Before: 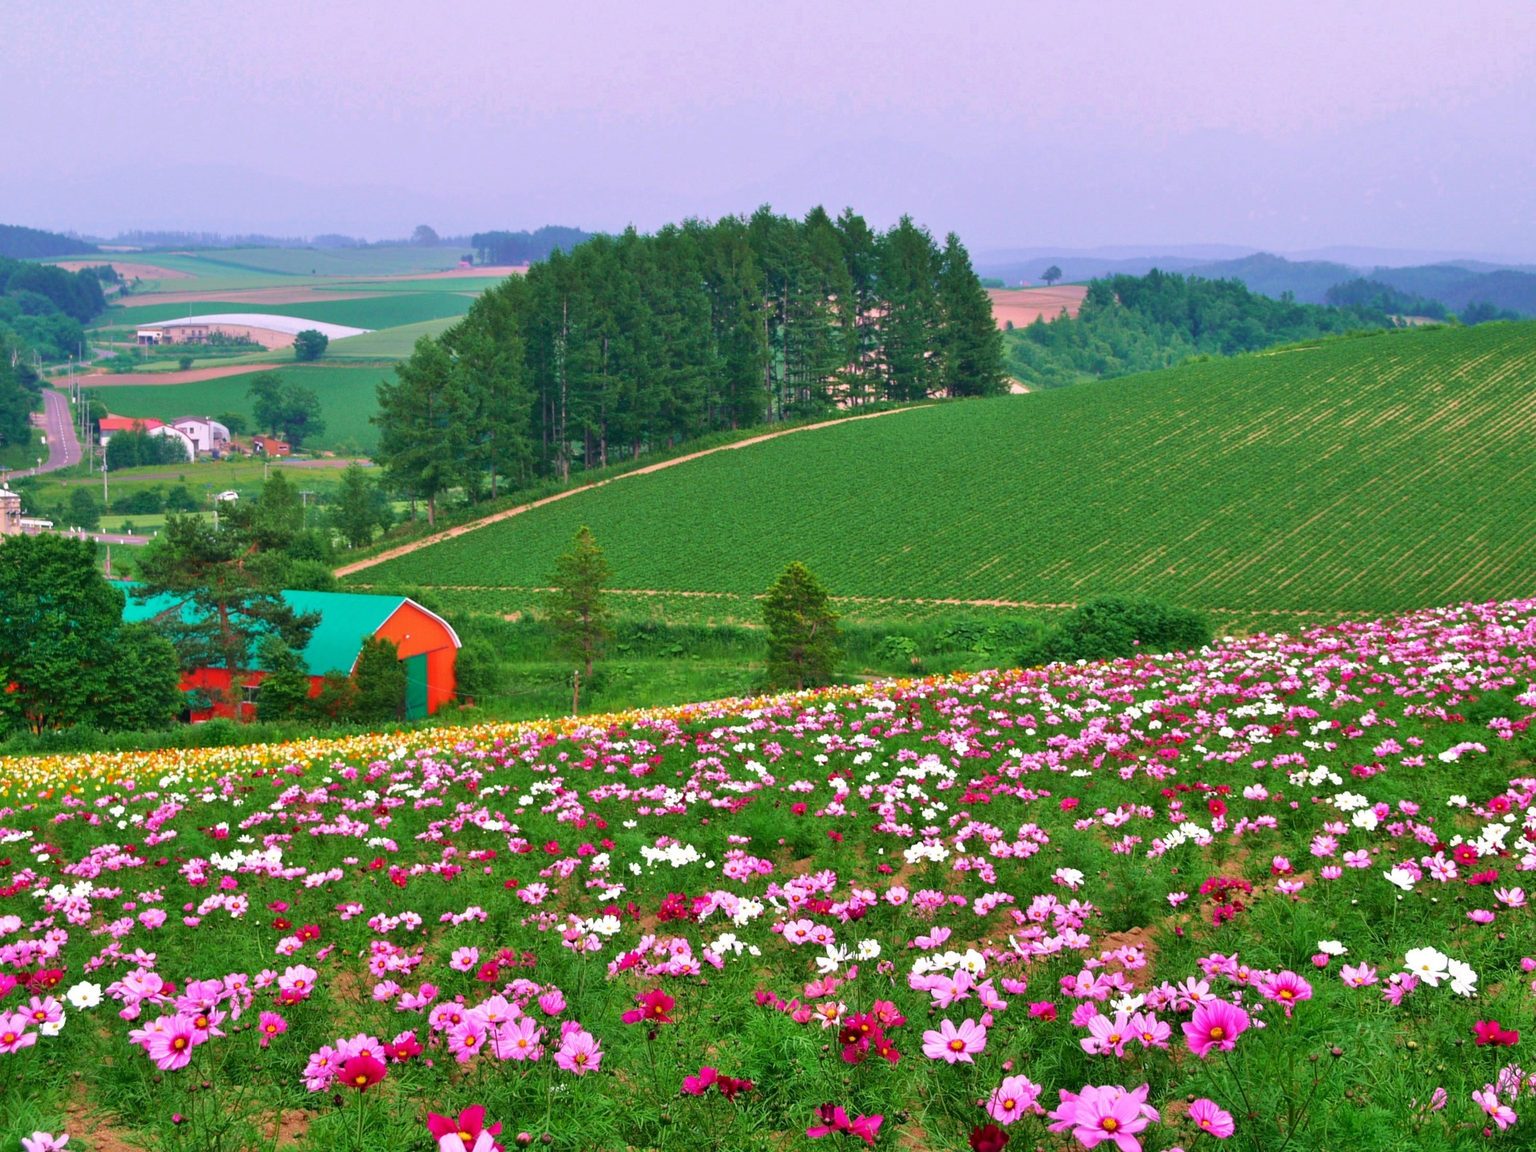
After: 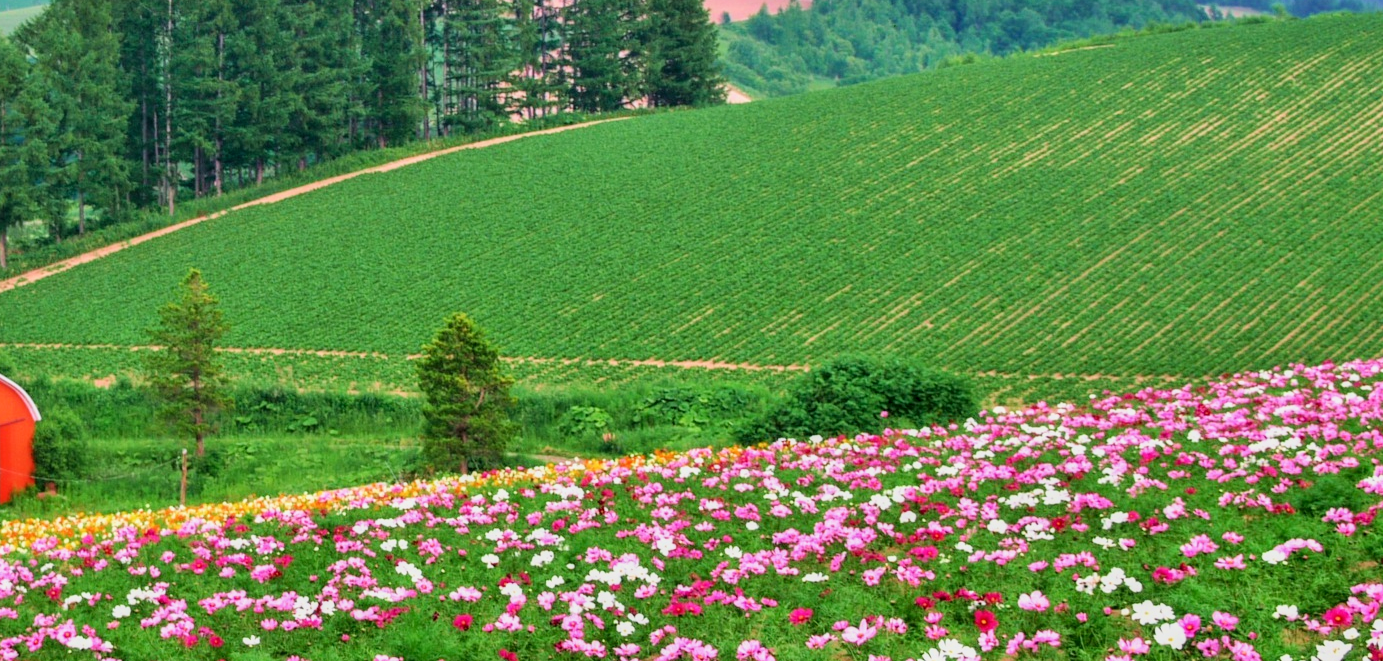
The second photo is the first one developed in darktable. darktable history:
crop and rotate: left 27.938%, top 27.046%, bottom 27.046%
local contrast: on, module defaults
exposure: black level correction 0, exposure 0.5 EV, compensate highlight preservation false
filmic rgb: black relative exposure -7.65 EV, white relative exposure 4.56 EV, hardness 3.61, color science v6 (2022)
